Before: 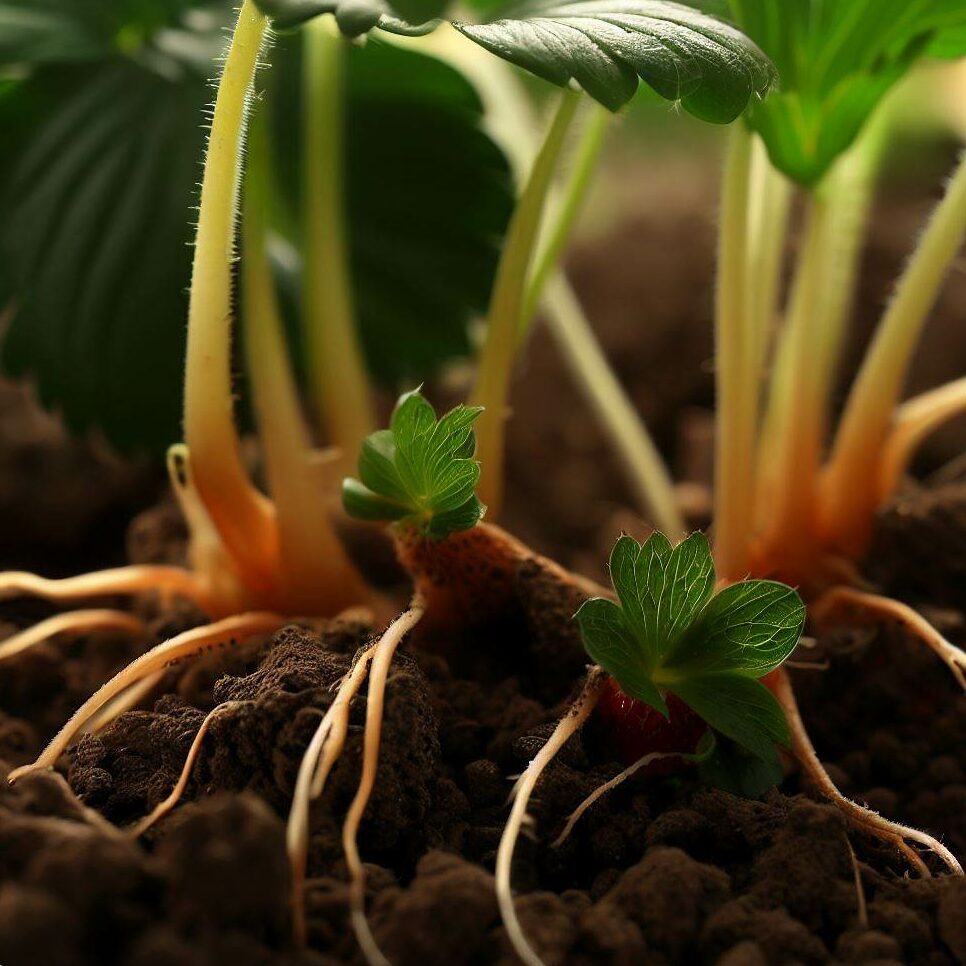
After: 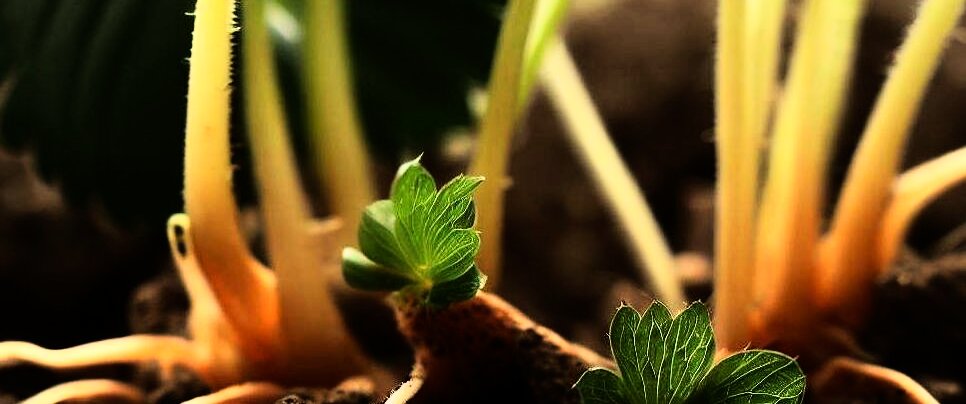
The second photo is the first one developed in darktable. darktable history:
crop and rotate: top 23.84%, bottom 34.294%
rgb curve: curves: ch0 [(0, 0) (0.21, 0.15) (0.24, 0.21) (0.5, 0.75) (0.75, 0.96) (0.89, 0.99) (1, 1)]; ch1 [(0, 0.02) (0.21, 0.13) (0.25, 0.2) (0.5, 0.67) (0.75, 0.9) (0.89, 0.97) (1, 1)]; ch2 [(0, 0.02) (0.21, 0.13) (0.25, 0.2) (0.5, 0.67) (0.75, 0.9) (0.89, 0.97) (1, 1)], compensate middle gray true
